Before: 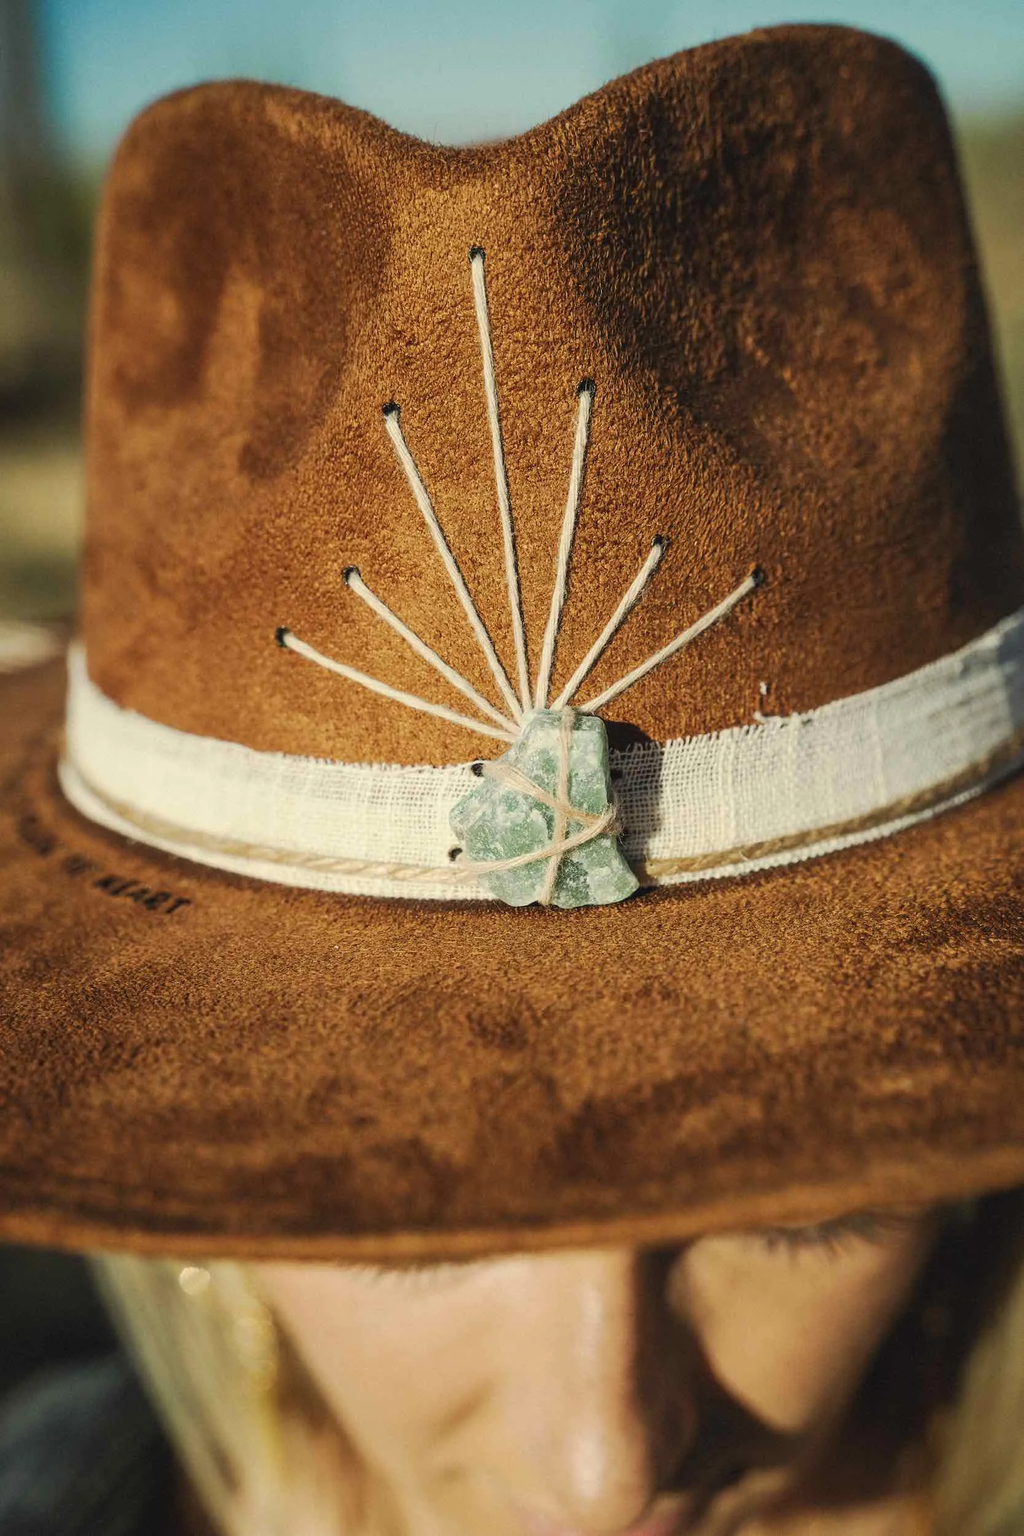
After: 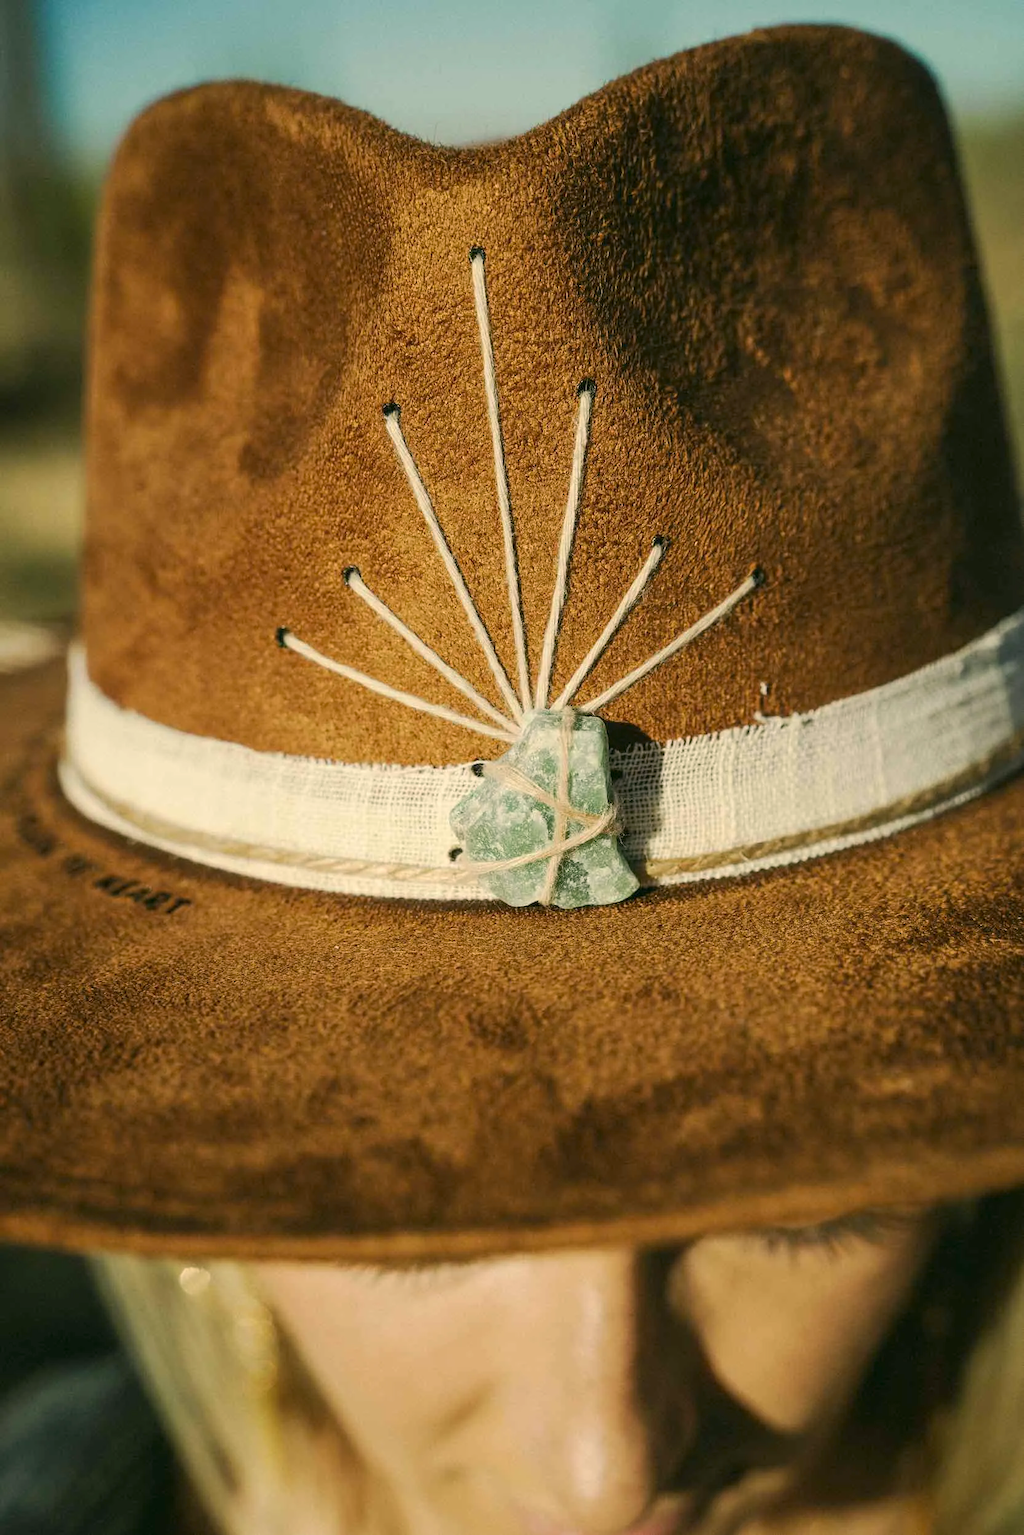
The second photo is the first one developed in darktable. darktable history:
color correction: highlights a* 4.02, highlights b* 4.98, shadows a* -7.55, shadows b* 4.98
exposure: black level correction 0.001, compensate highlight preservation false
